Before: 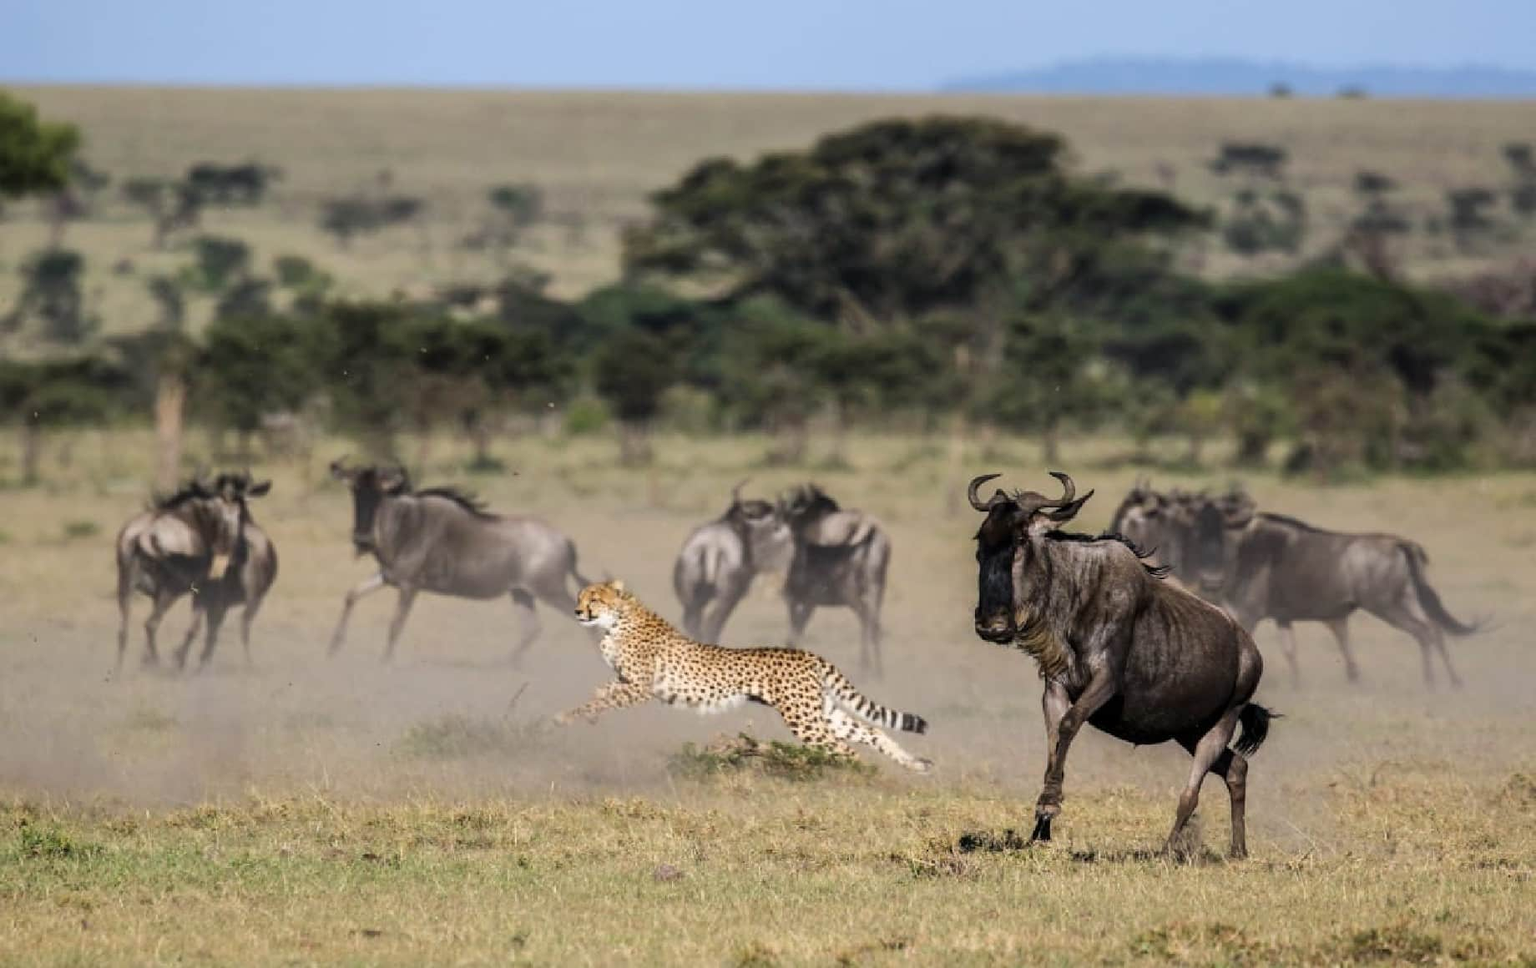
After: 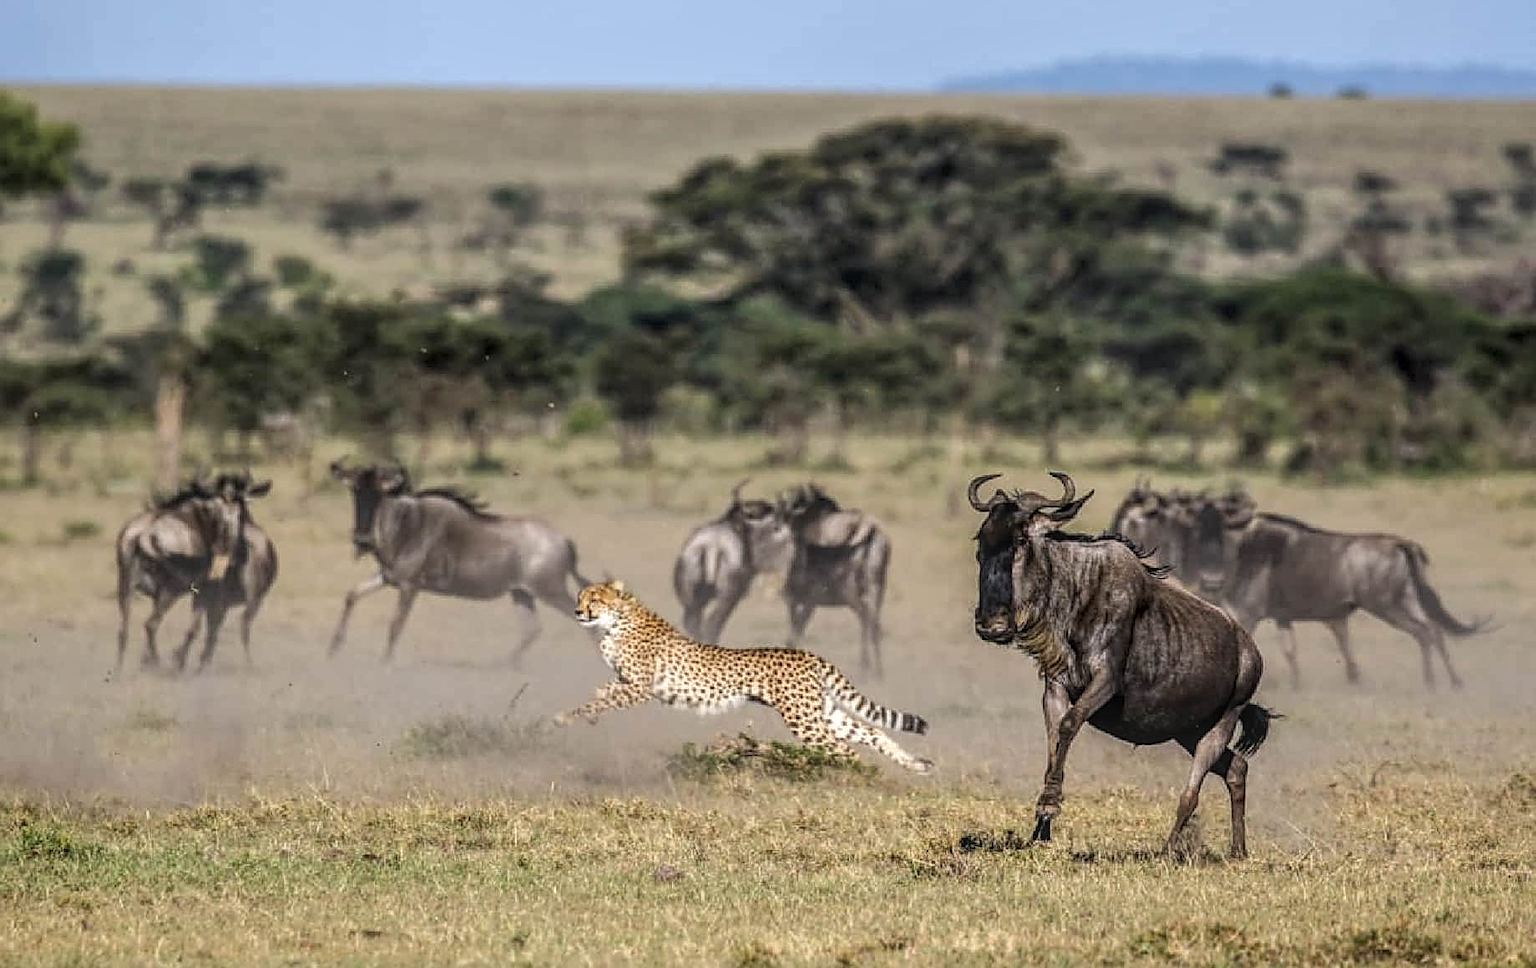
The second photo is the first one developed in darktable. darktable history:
sharpen: on, module defaults
local contrast: highlights 74%, shadows 55%, detail 176%, midtone range 0.207
